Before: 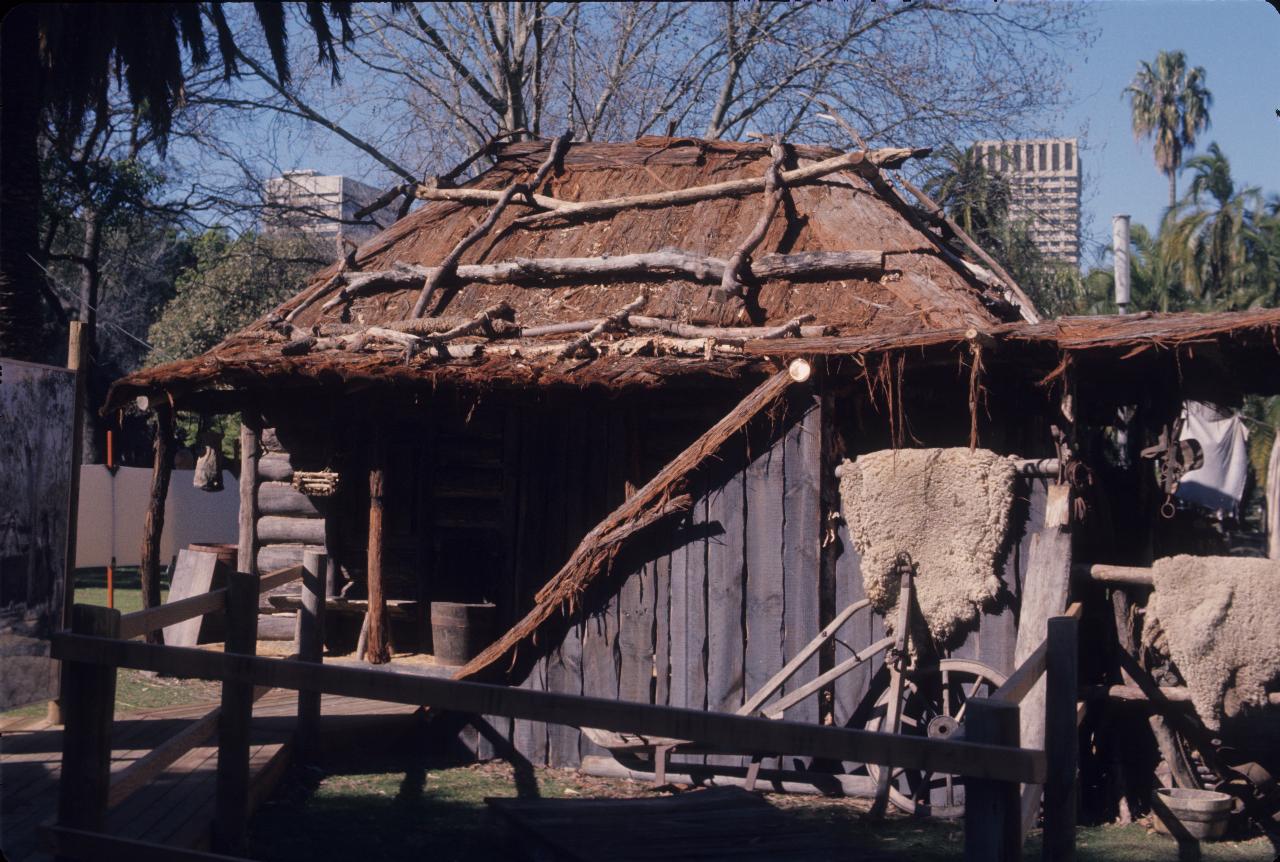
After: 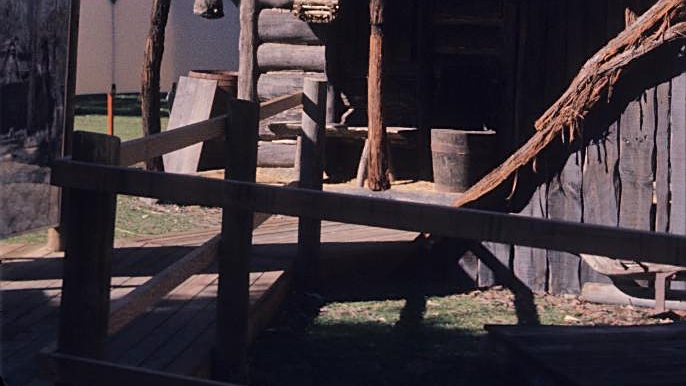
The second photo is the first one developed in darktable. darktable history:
shadows and highlights: shadows 36.97, highlights -27.75, soften with gaussian
sharpen: on, module defaults
crop and rotate: top 55.026%, right 46.328%, bottom 0.096%
